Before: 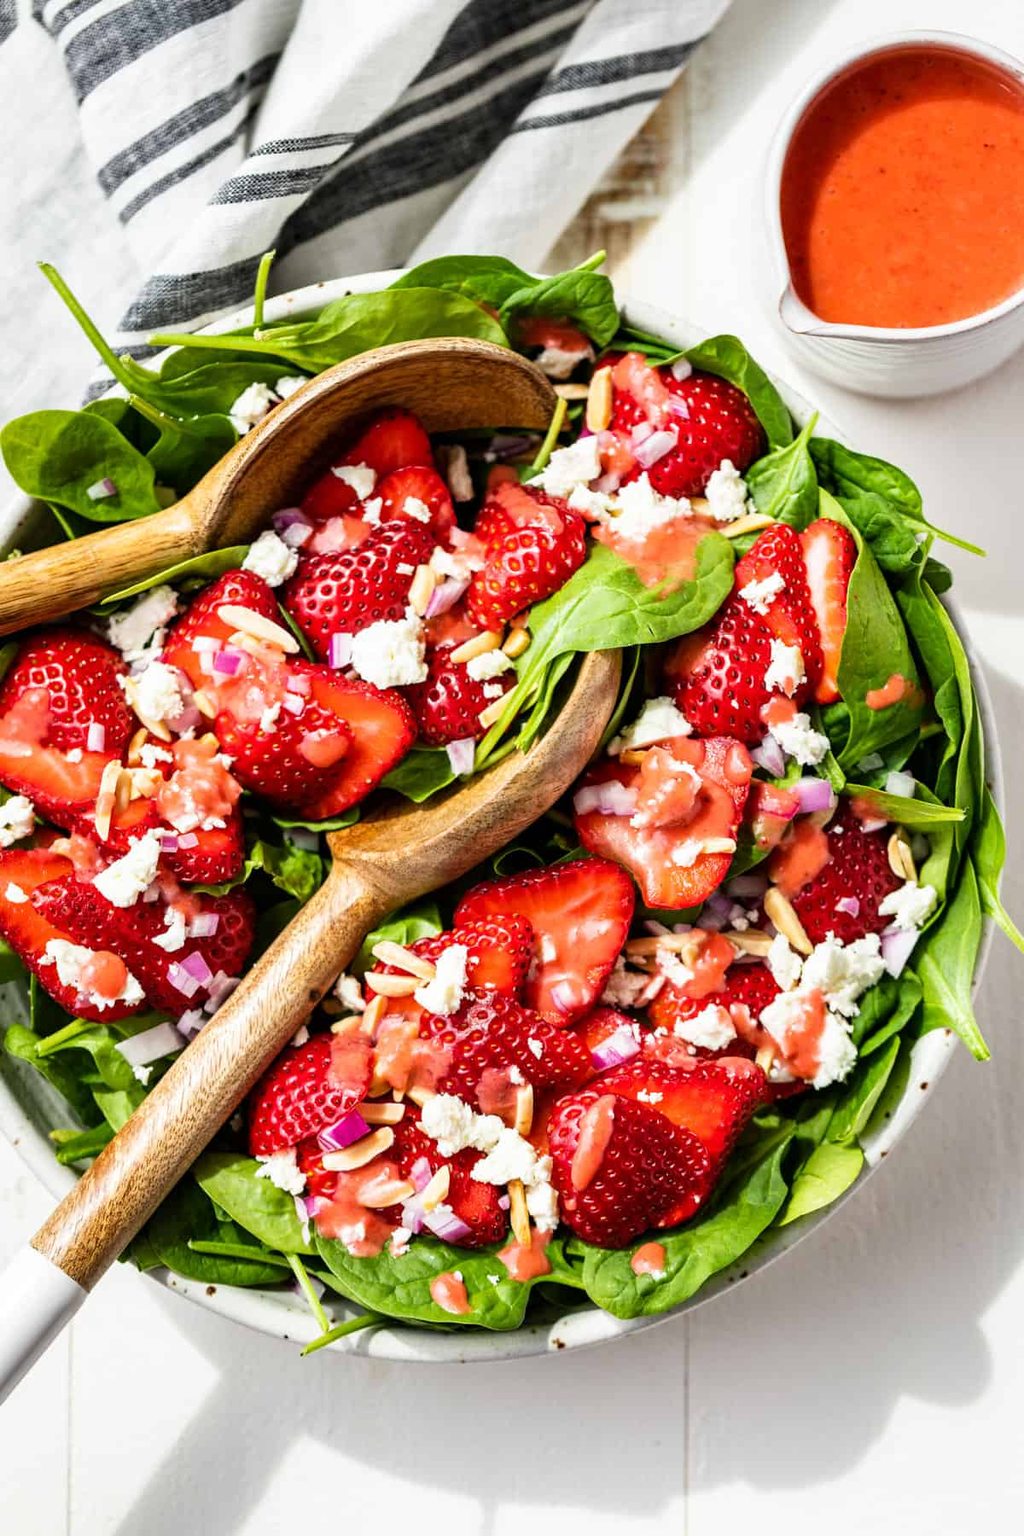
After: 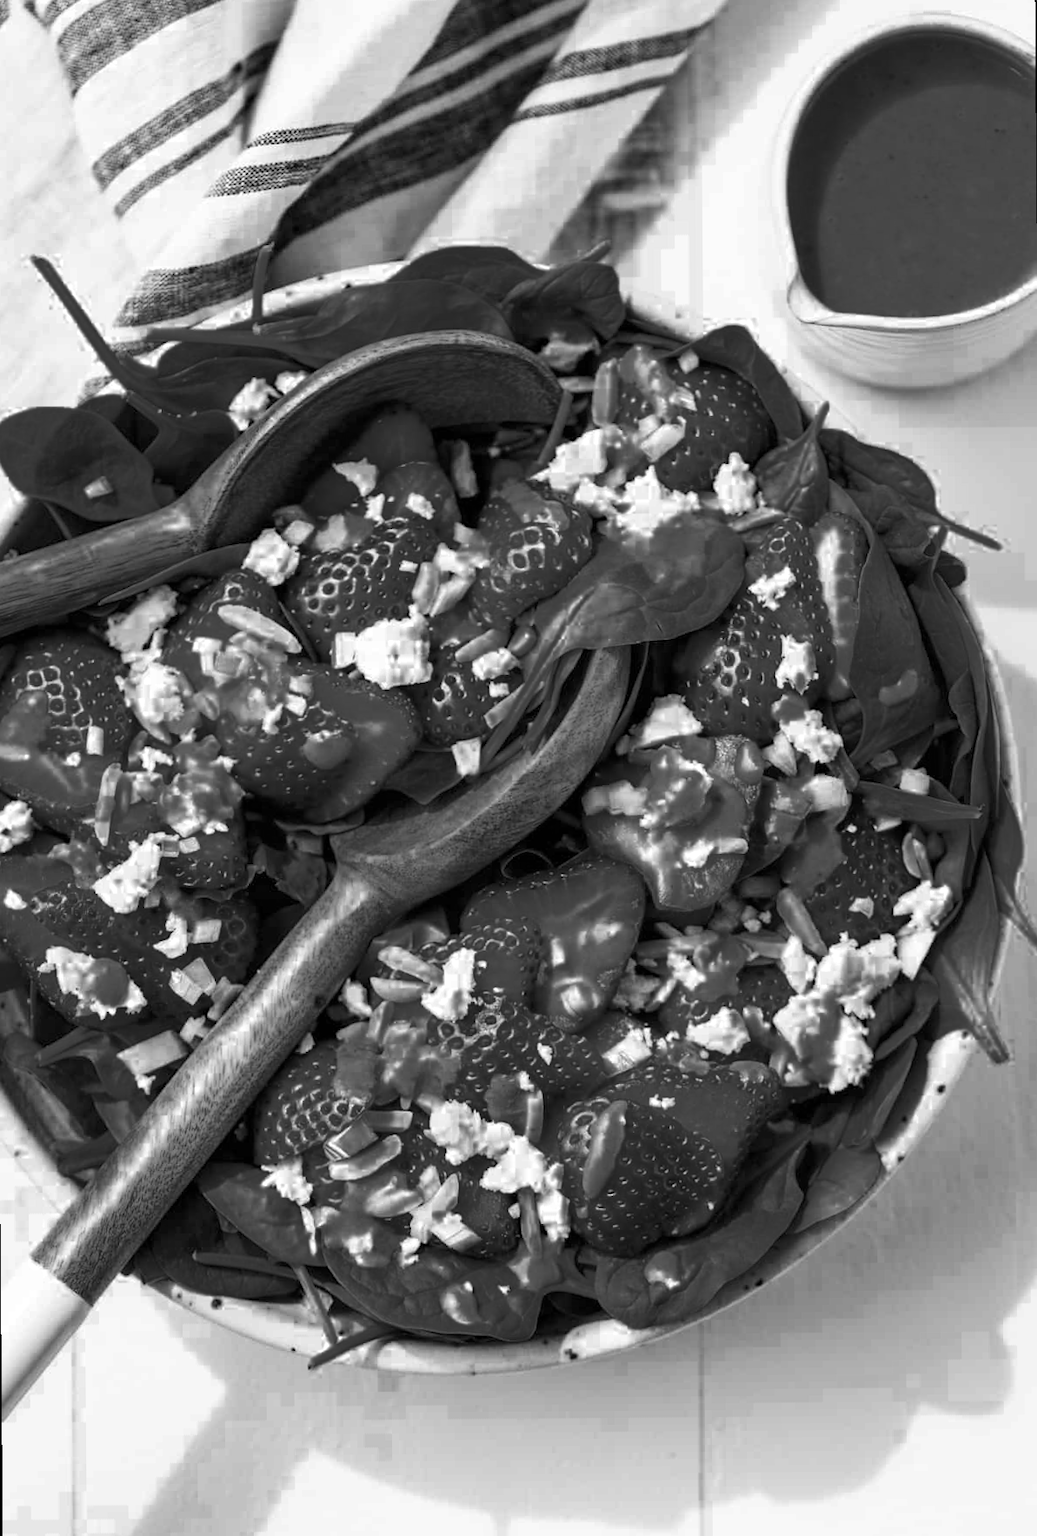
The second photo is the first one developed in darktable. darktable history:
rotate and perspective: rotation -0.45°, automatic cropping original format, crop left 0.008, crop right 0.992, crop top 0.012, crop bottom 0.988
color zones: curves: ch0 [(0.287, 0.048) (0.493, 0.484) (0.737, 0.816)]; ch1 [(0, 0) (0.143, 0) (0.286, 0) (0.429, 0) (0.571, 0) (0.714, 0) (0.857, 0)]
